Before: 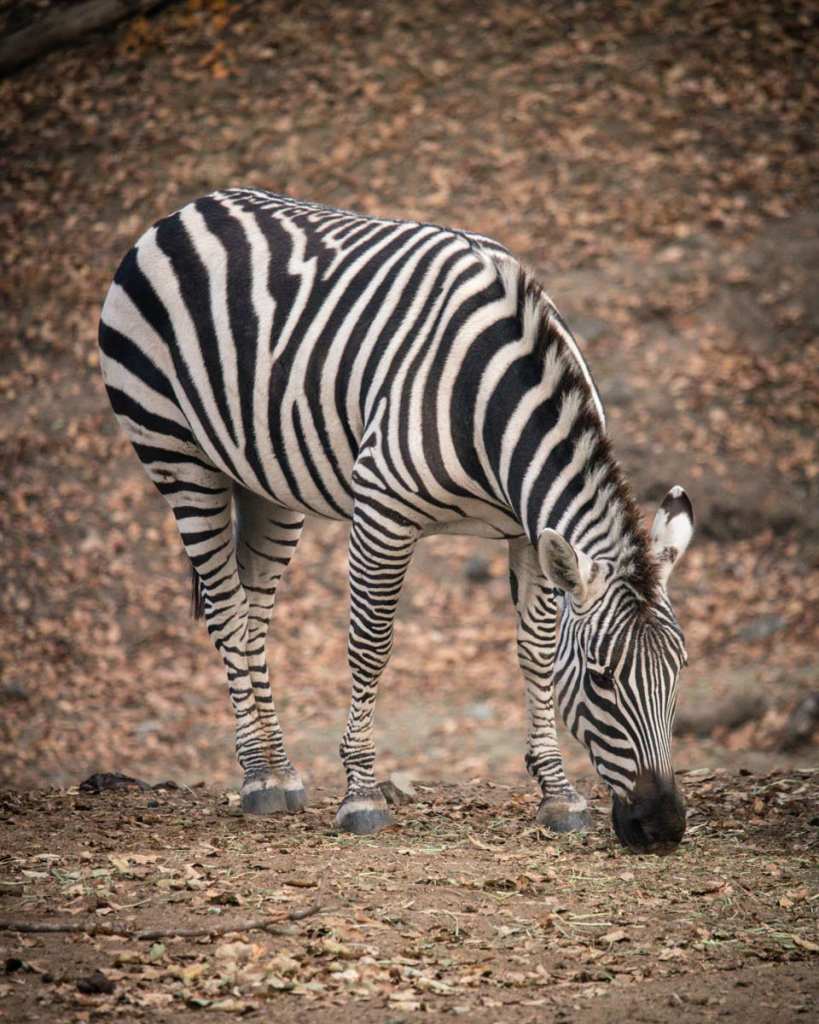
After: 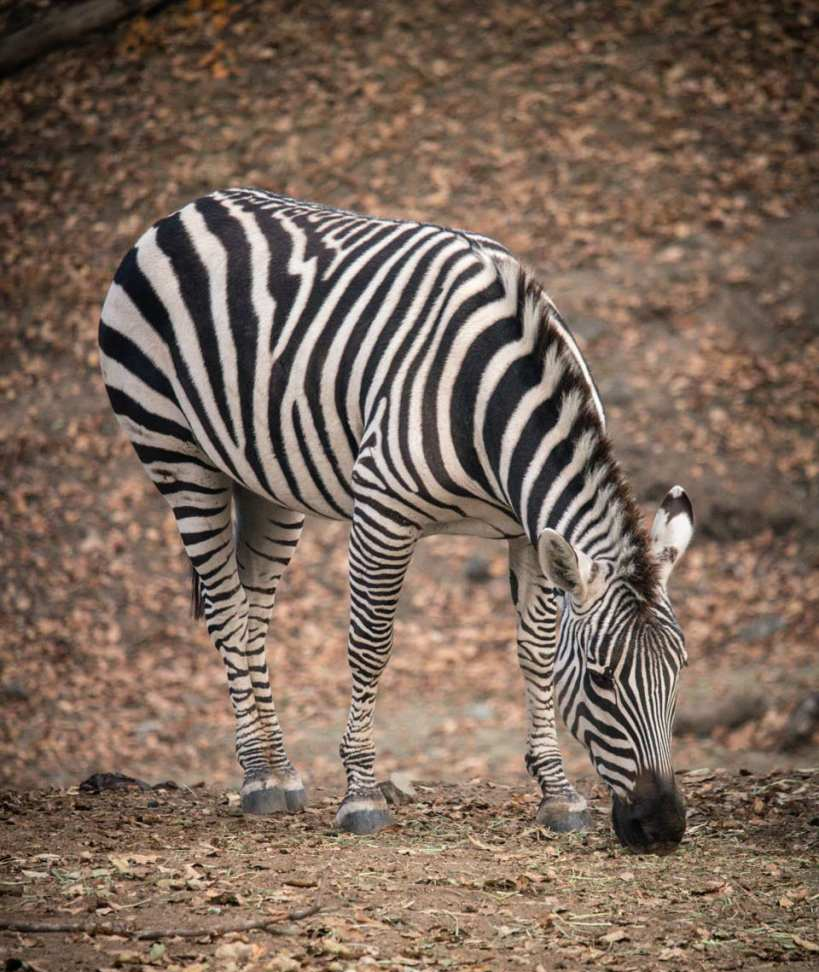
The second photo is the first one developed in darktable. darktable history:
crop and rotate: top 0.011%, bottom 5.023%
